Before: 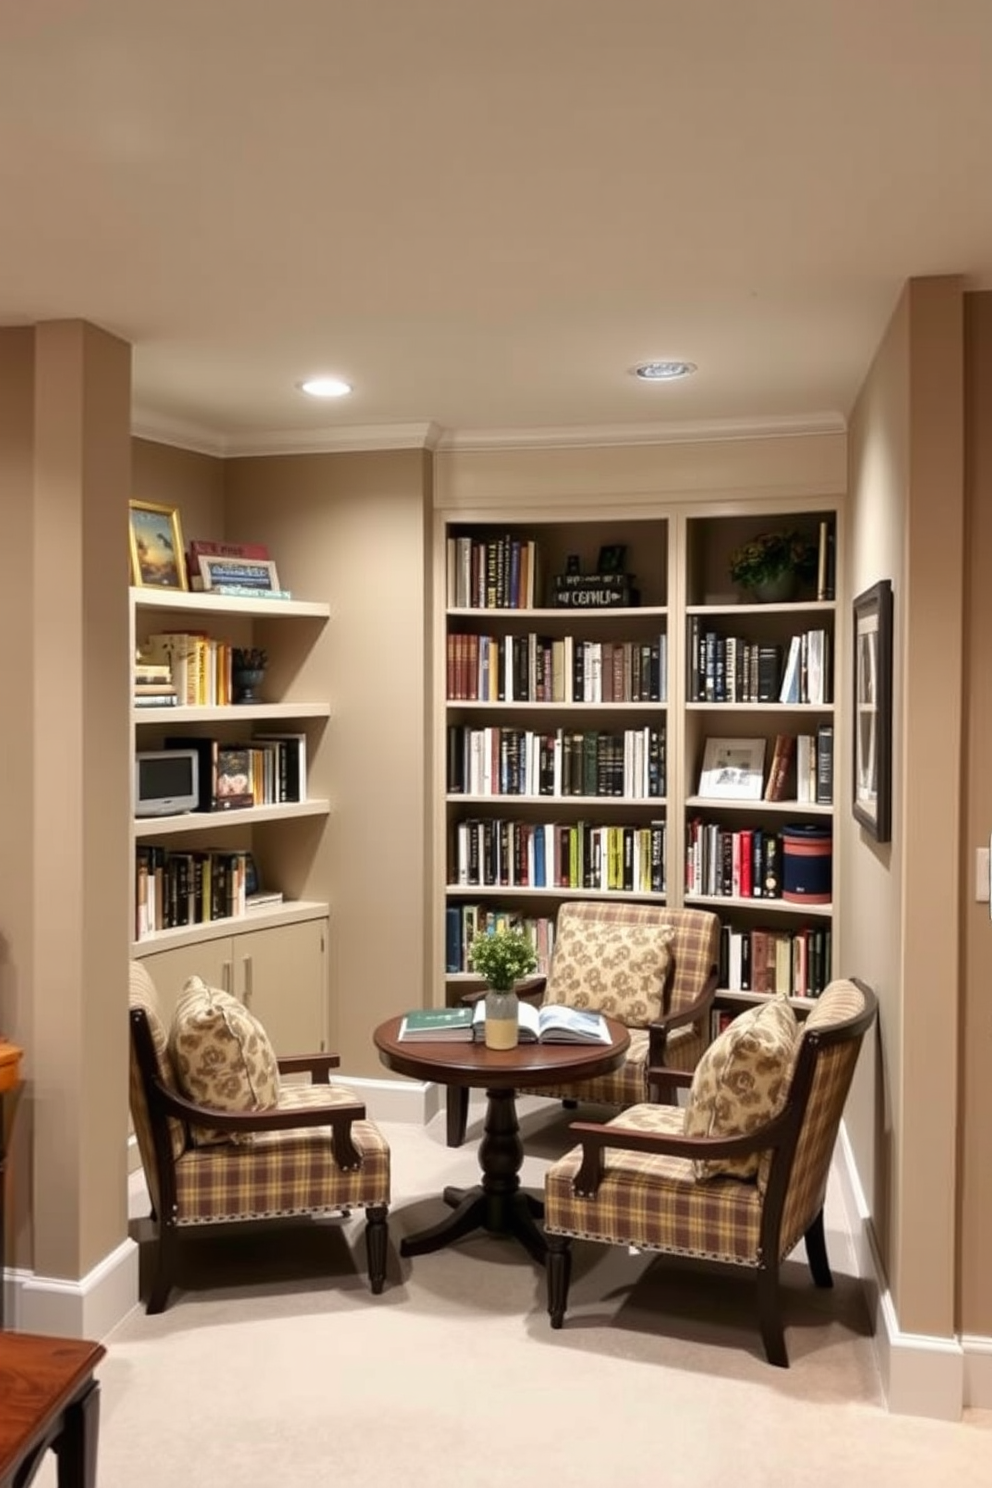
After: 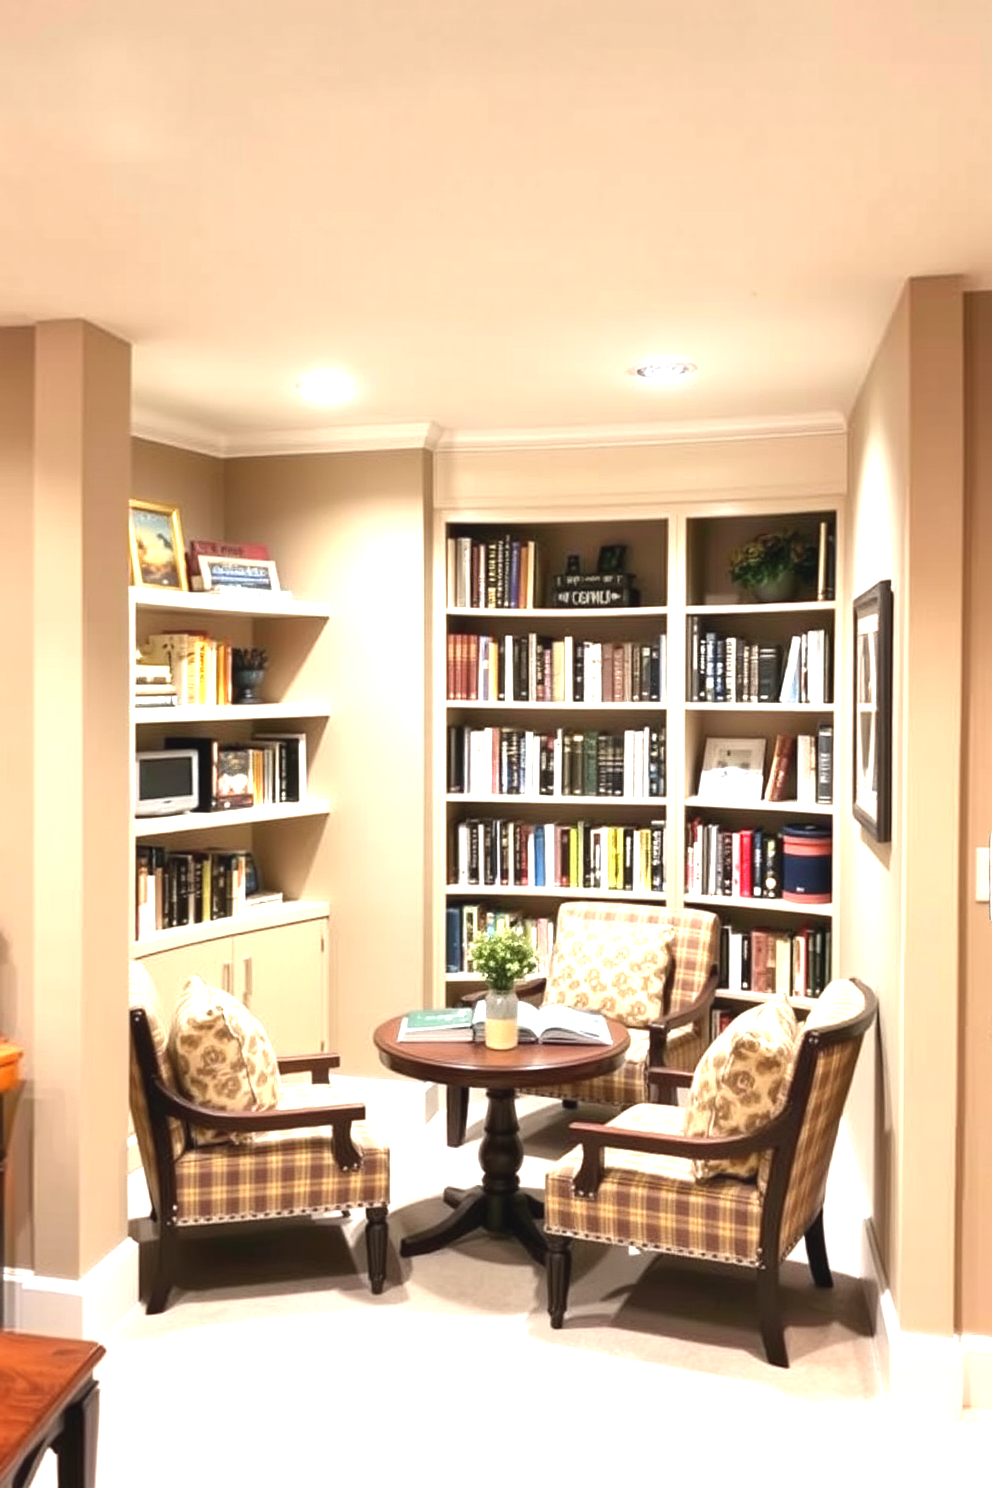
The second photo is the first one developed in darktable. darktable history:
exposure: black level correction -0.002, exposure 1.349 EV, compensate highlight preservation false
